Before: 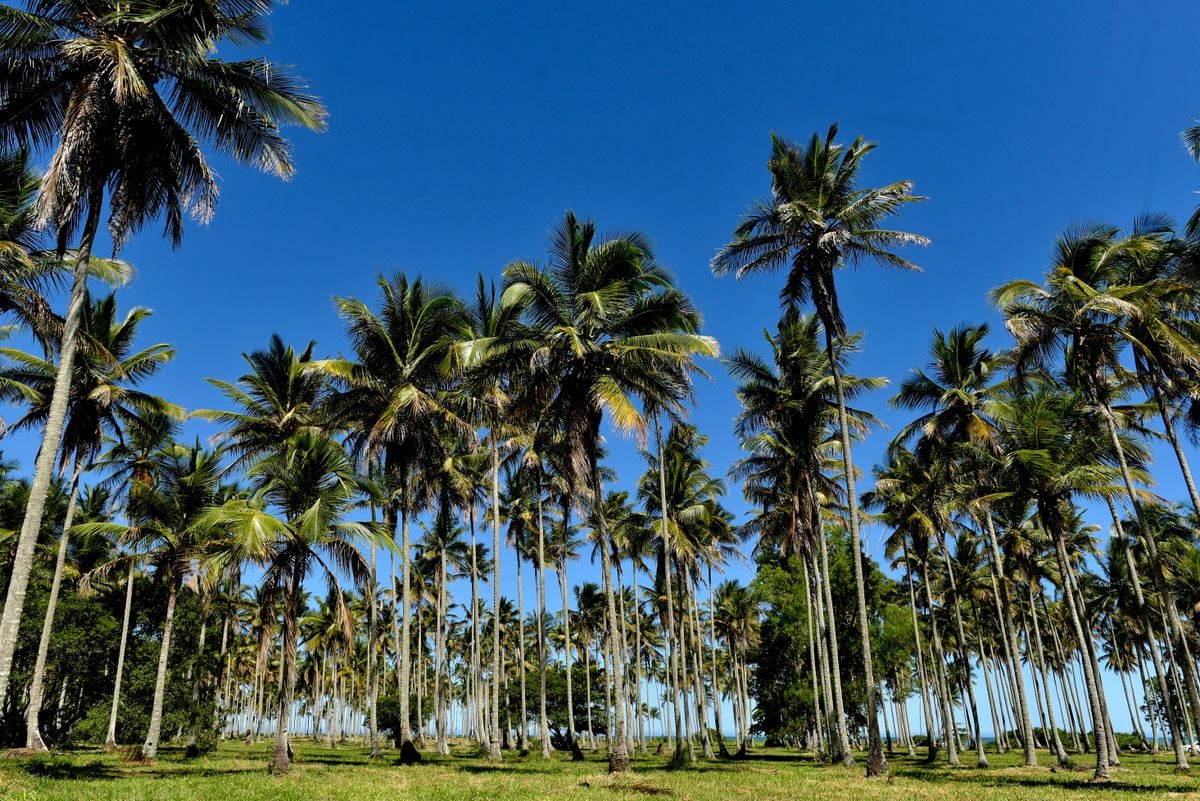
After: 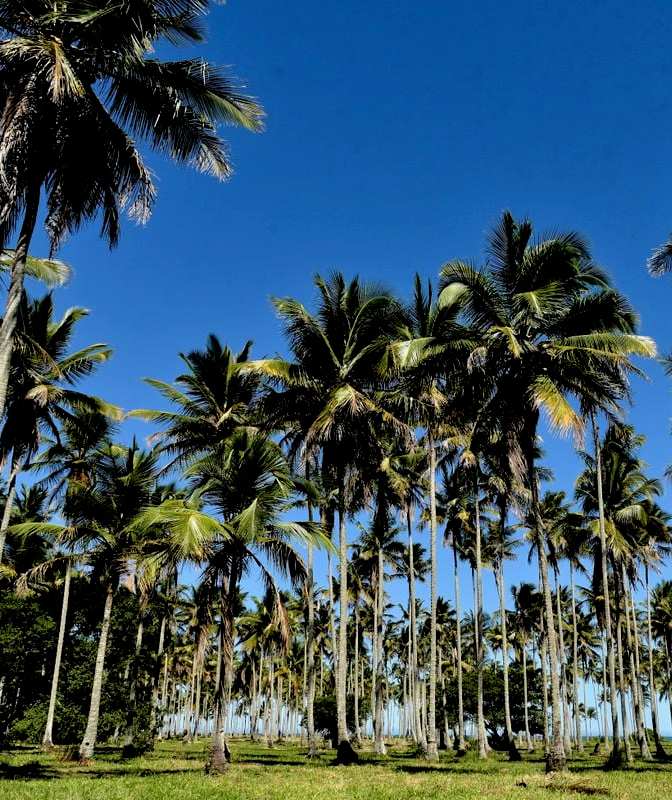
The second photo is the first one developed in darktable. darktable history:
filmic rgb: black relative exposure -4.92 EV, white relative exposure 2.84 EV, hardness 3.73
crop: left 5.301%, right 38.651%
